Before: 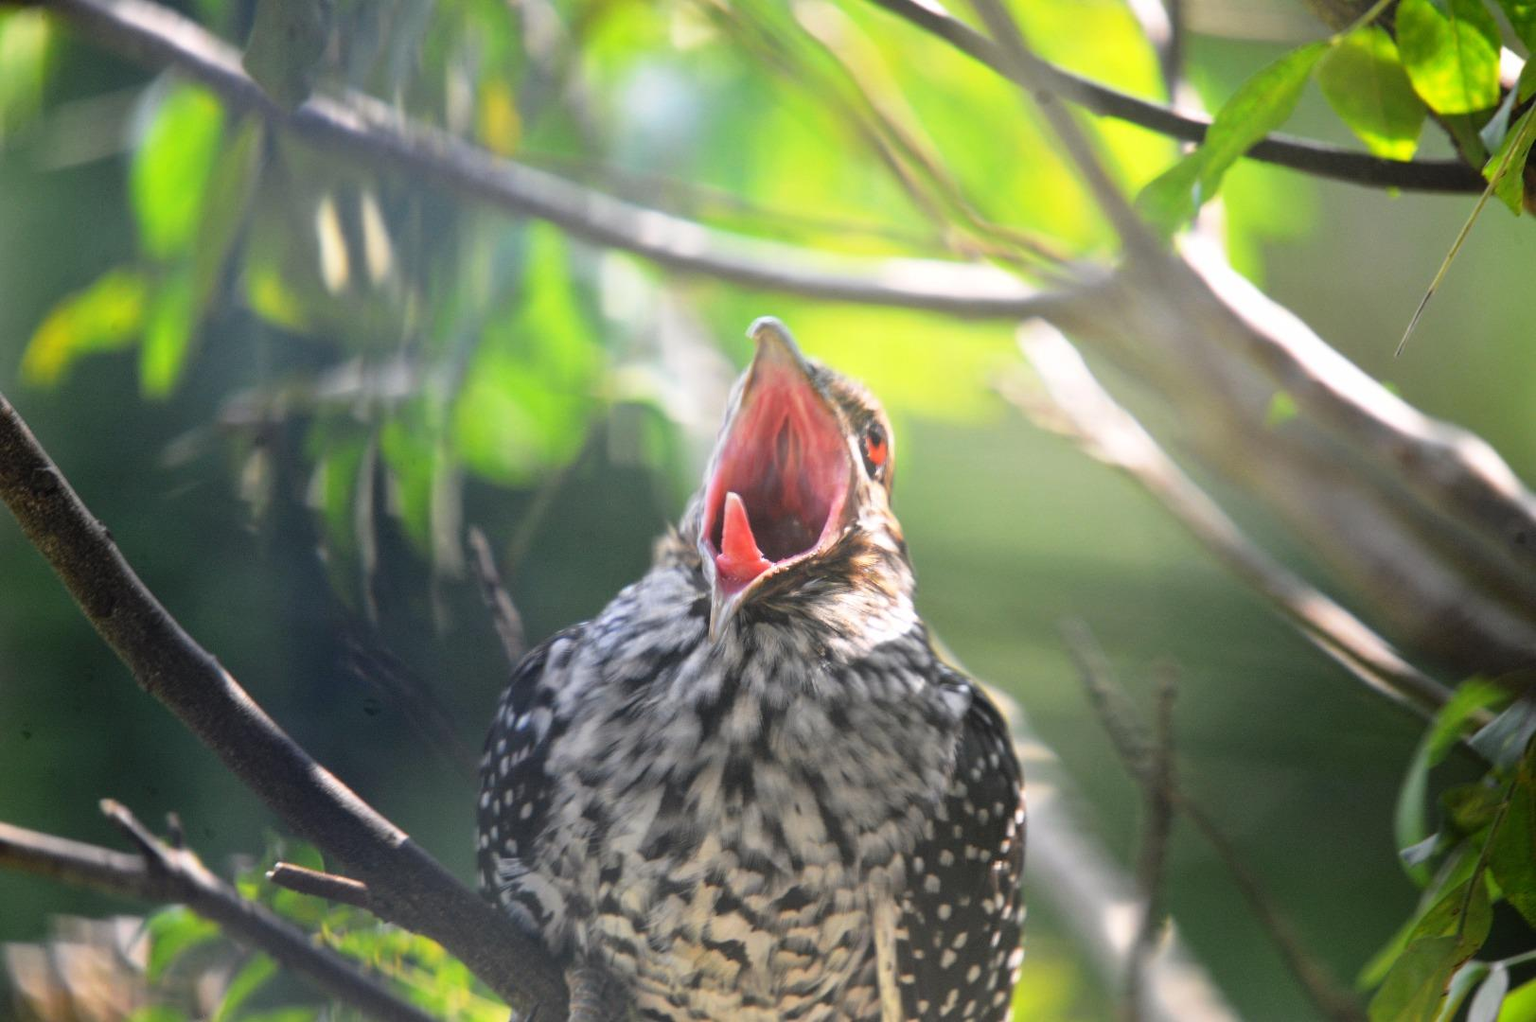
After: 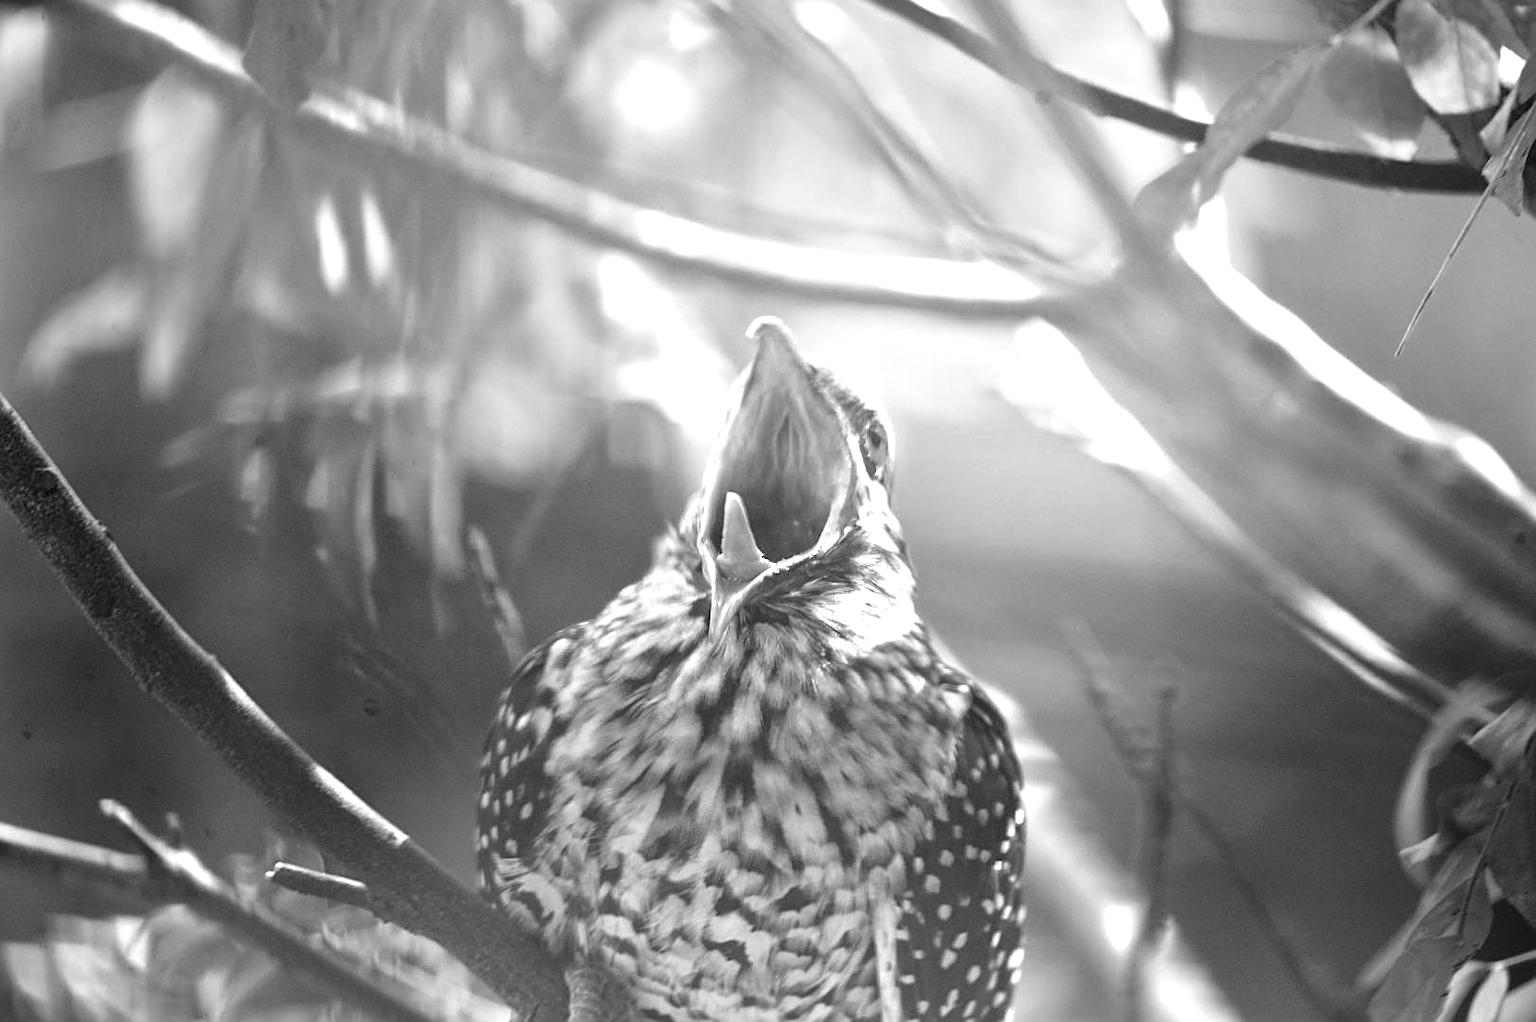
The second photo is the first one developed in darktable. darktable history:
sharpen: on, module defaults
color calibration: output gray [0.267, 0.423, 0.261, 0], illuminant as shot in camera, x 0.463, y 0.42, temperature 2667.5 K
tone equalizer: mask exposure compensation -0.486 EV
exposure: exposure 0.406 EV, compensate highlight preservation false
